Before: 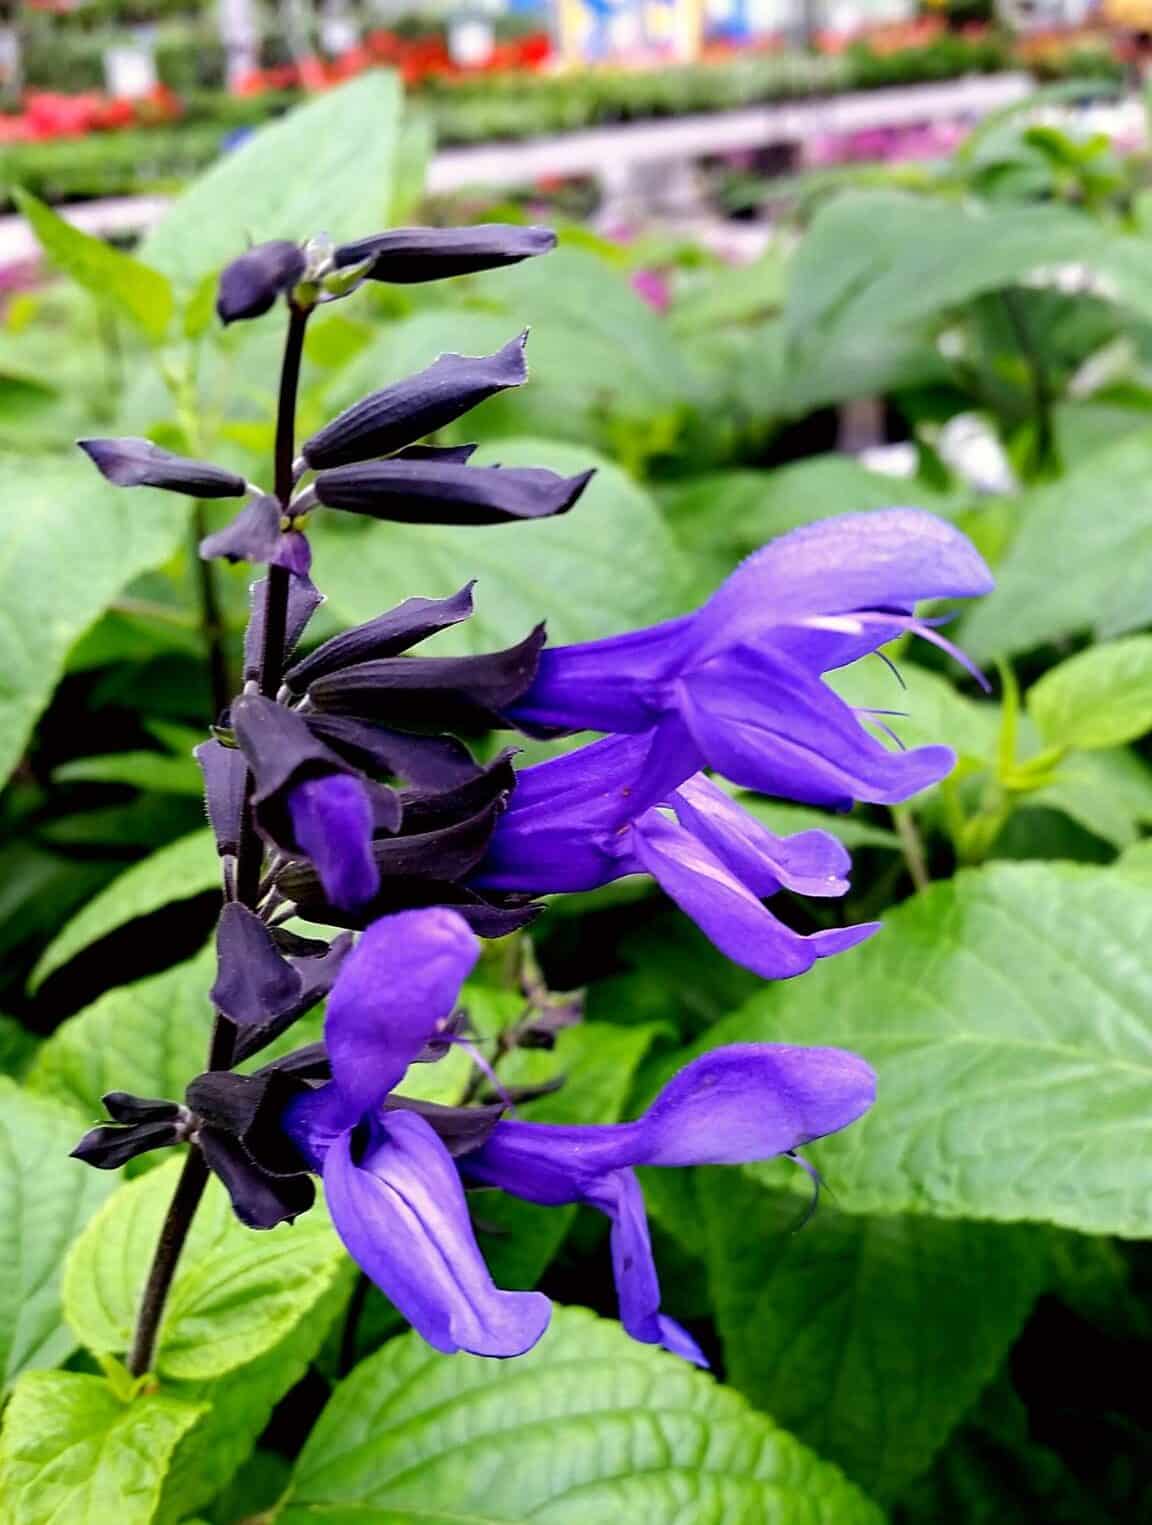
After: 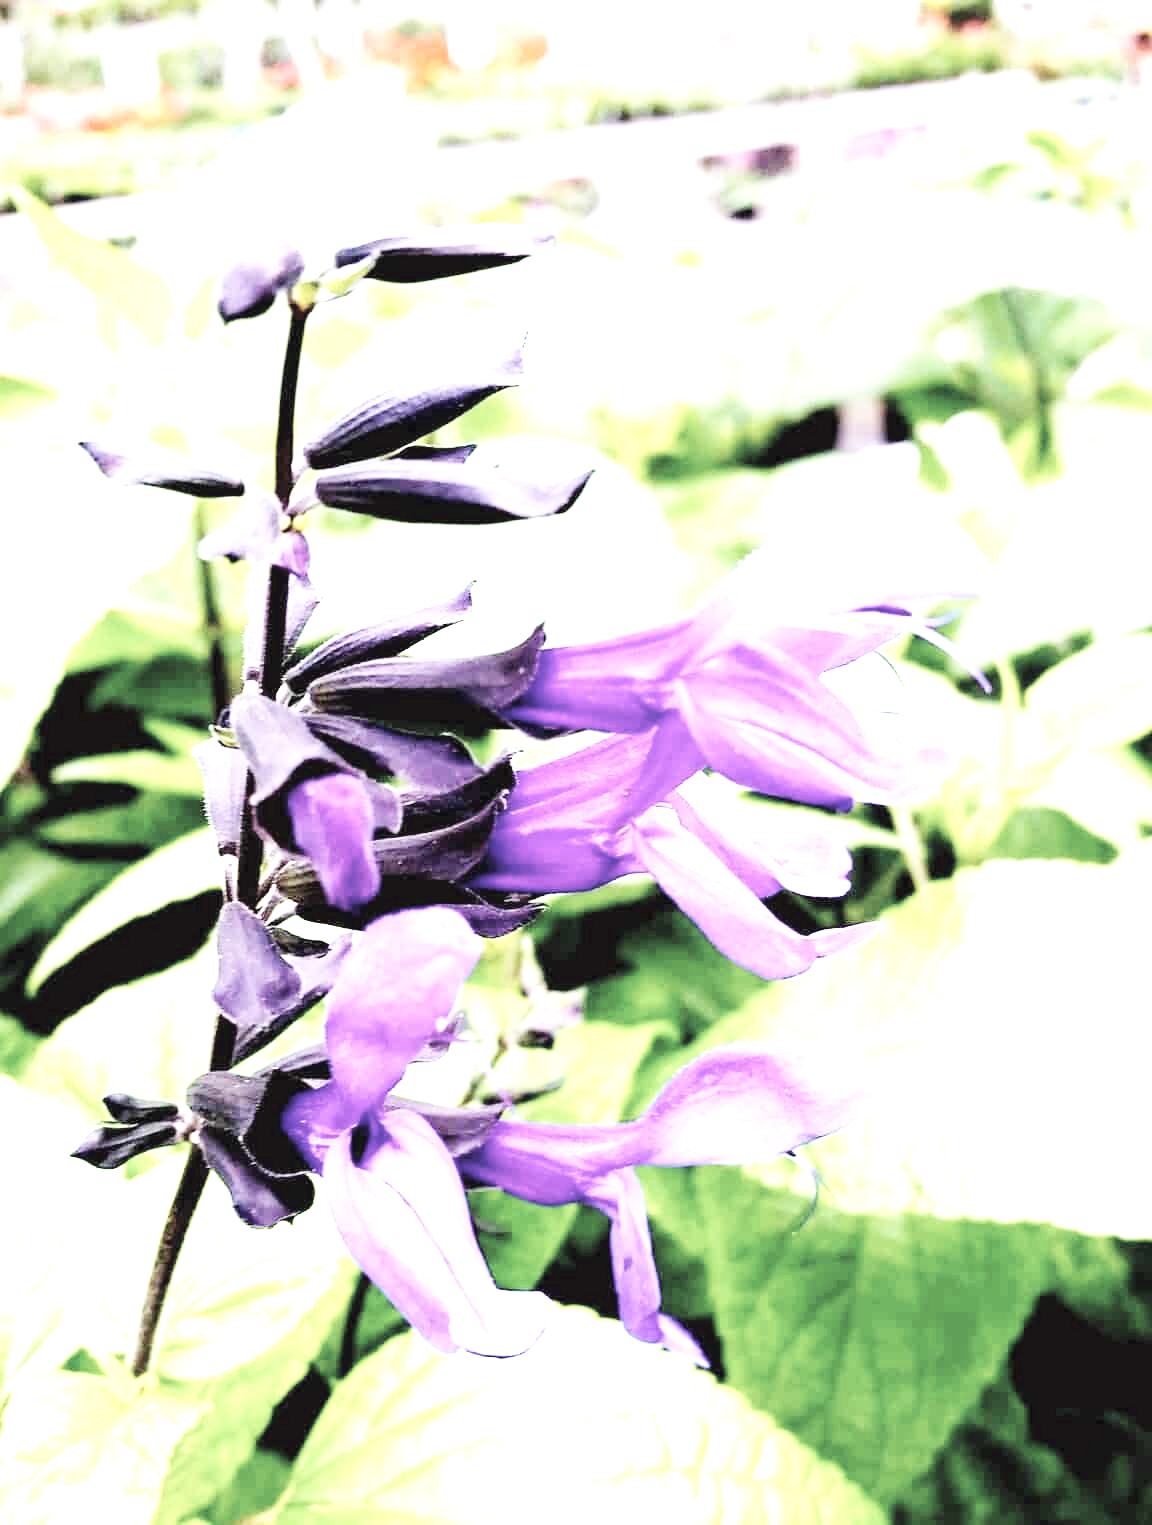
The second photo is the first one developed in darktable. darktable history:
velvia: strength 9.25%
base curve: curves: ch0 [(0, 0) (0.032, 0.025) (0.121, 0.166) (0.206, 0.329) (0.605, 0.79) (1, 1)], preserve colors none
contrast brightness saturation: brightness 0.18, saturation -0.5
exposure: black level correction 0, exposure 2.327 EV, compensate exposure bias true, compensate highlight preservation false
